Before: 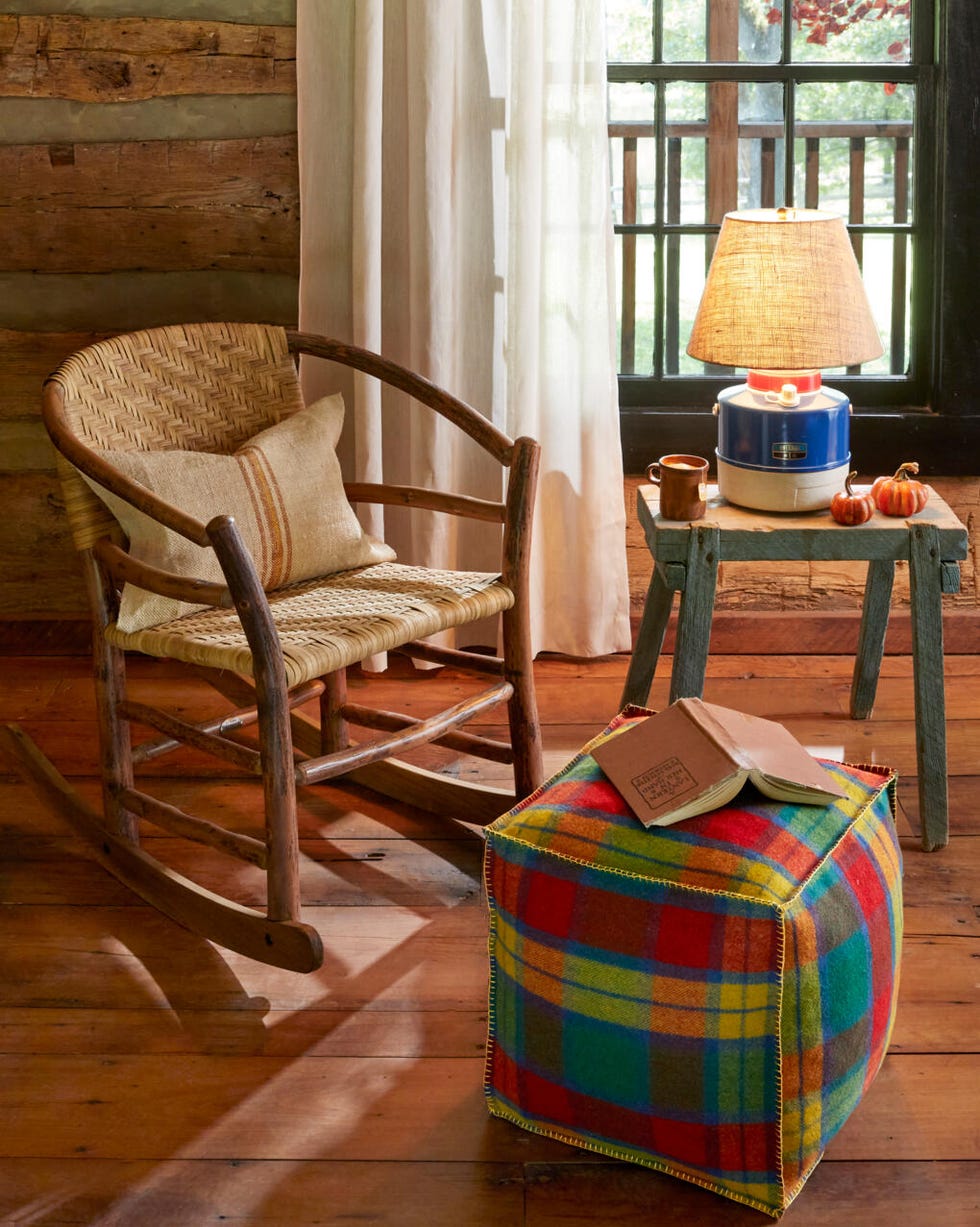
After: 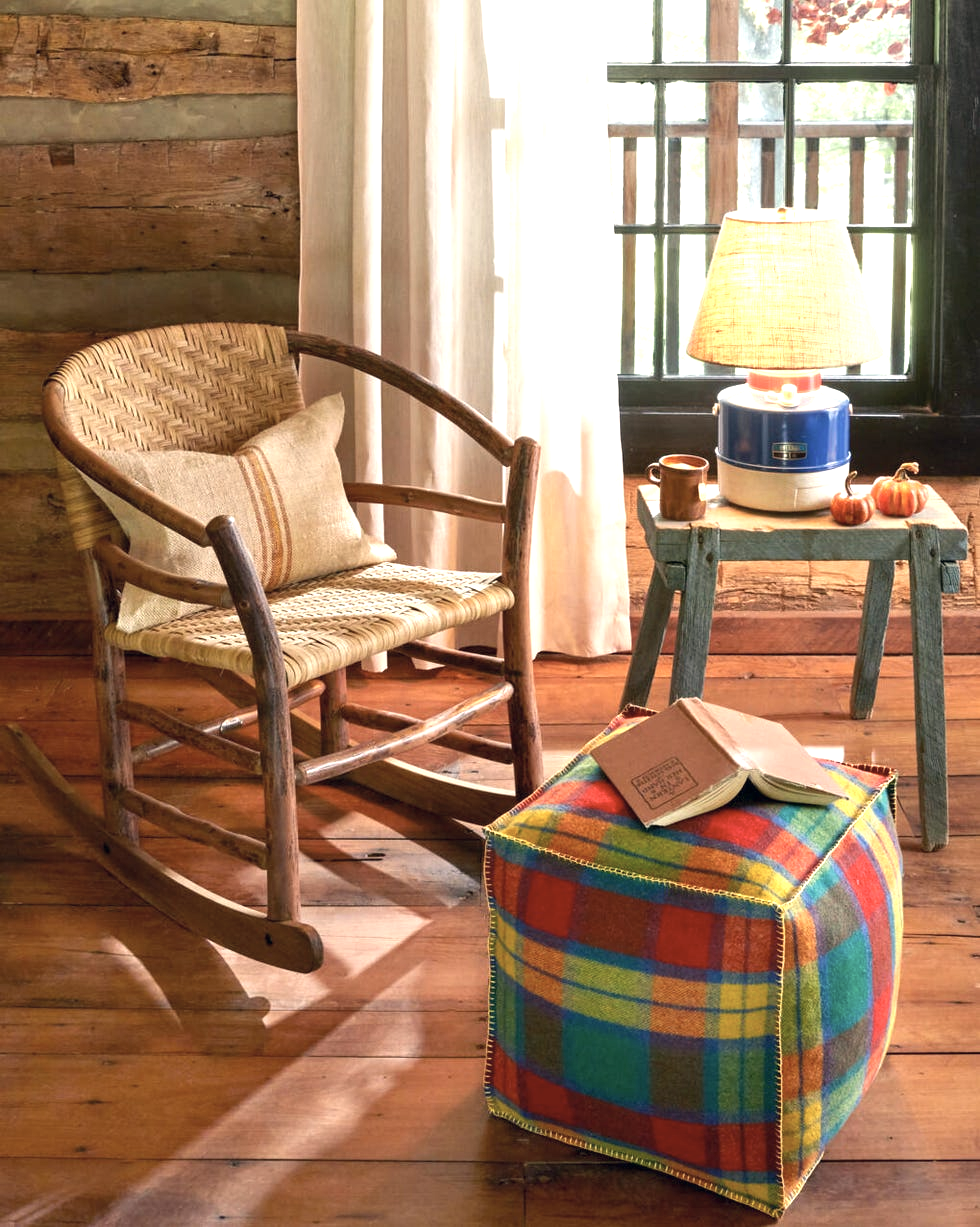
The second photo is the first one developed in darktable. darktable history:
exposure: exposure 0.923 EV, compensate highlight preservation false
color correction: highlights a* 2.85, highlights b* 5.01, shadows a* -2.28, shadows b* -4.9, saturation 0.774
